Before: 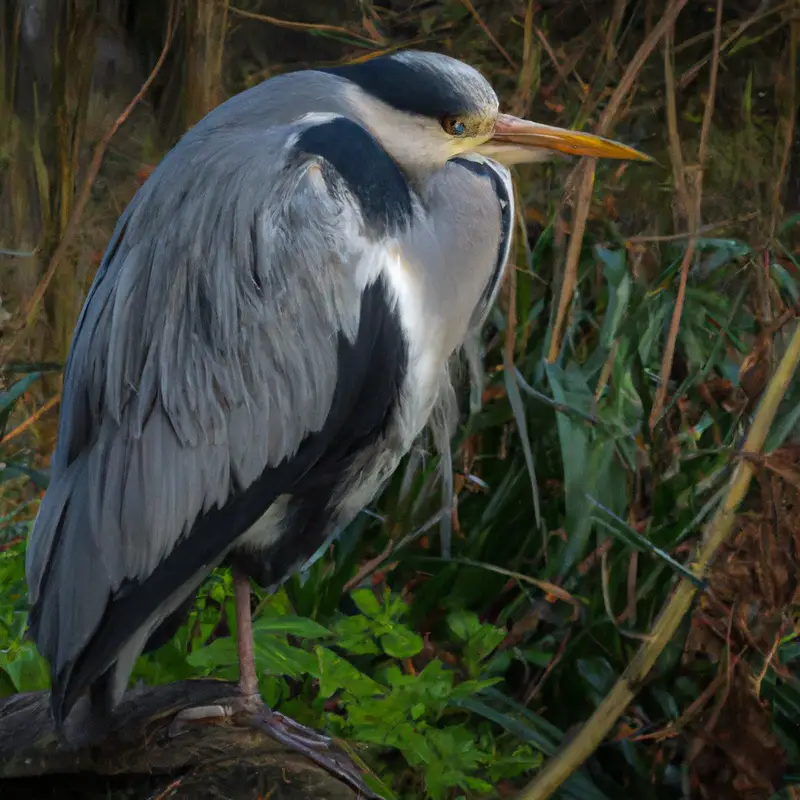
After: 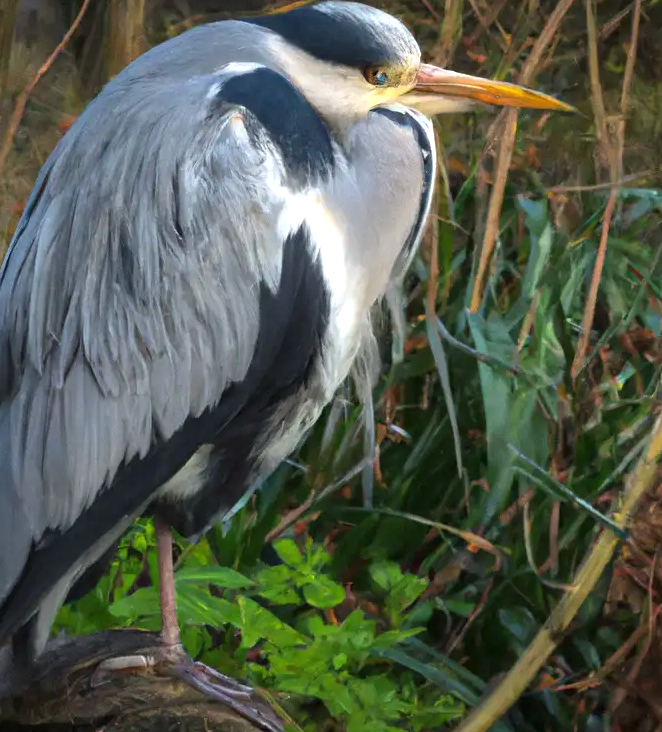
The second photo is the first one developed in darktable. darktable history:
exposure: black level correction 0, exposure 1 EV, compensate exposure bias true, compensate highlight preservation false
crop: left 9.807%, top 6.259%, right 7.334%, bottom 2.177%
